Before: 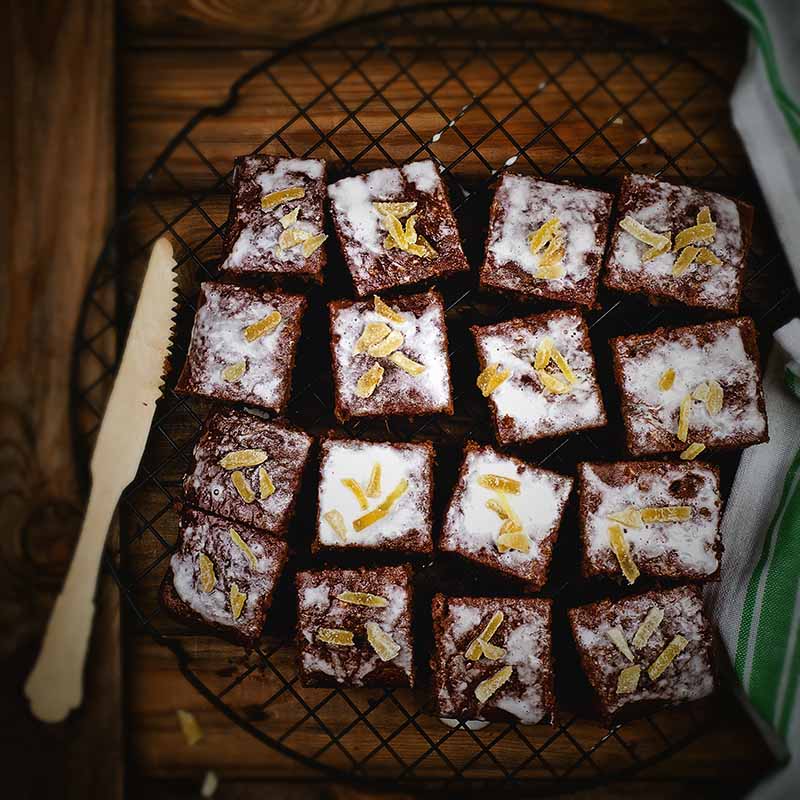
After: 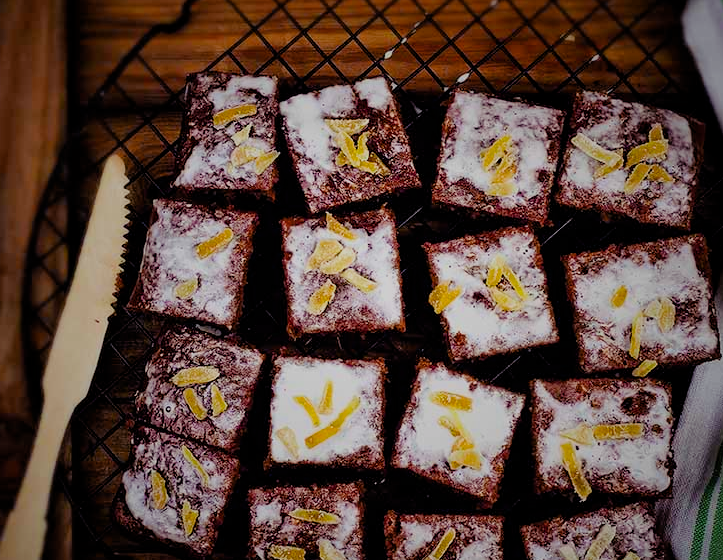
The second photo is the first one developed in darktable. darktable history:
crop: left 6.017%, top 10.38%, right 3.594%, bottom 19.513%
filmic rgb: black relative exposure -8.78 EV, white relative exposure 4.98 EV, target black luminance 0%, hardness 3.79, latitude 65.91%, contrast 0.834, shadows ↔ highlights balance 19.28%
color balance rgb: shadows lift › luminance 0.336%, shadows lift › chroma 6.857%, shadows lift › hue 299.99°, perceptual saturation grading › global saturation 29.781%, contrast 5.057%
